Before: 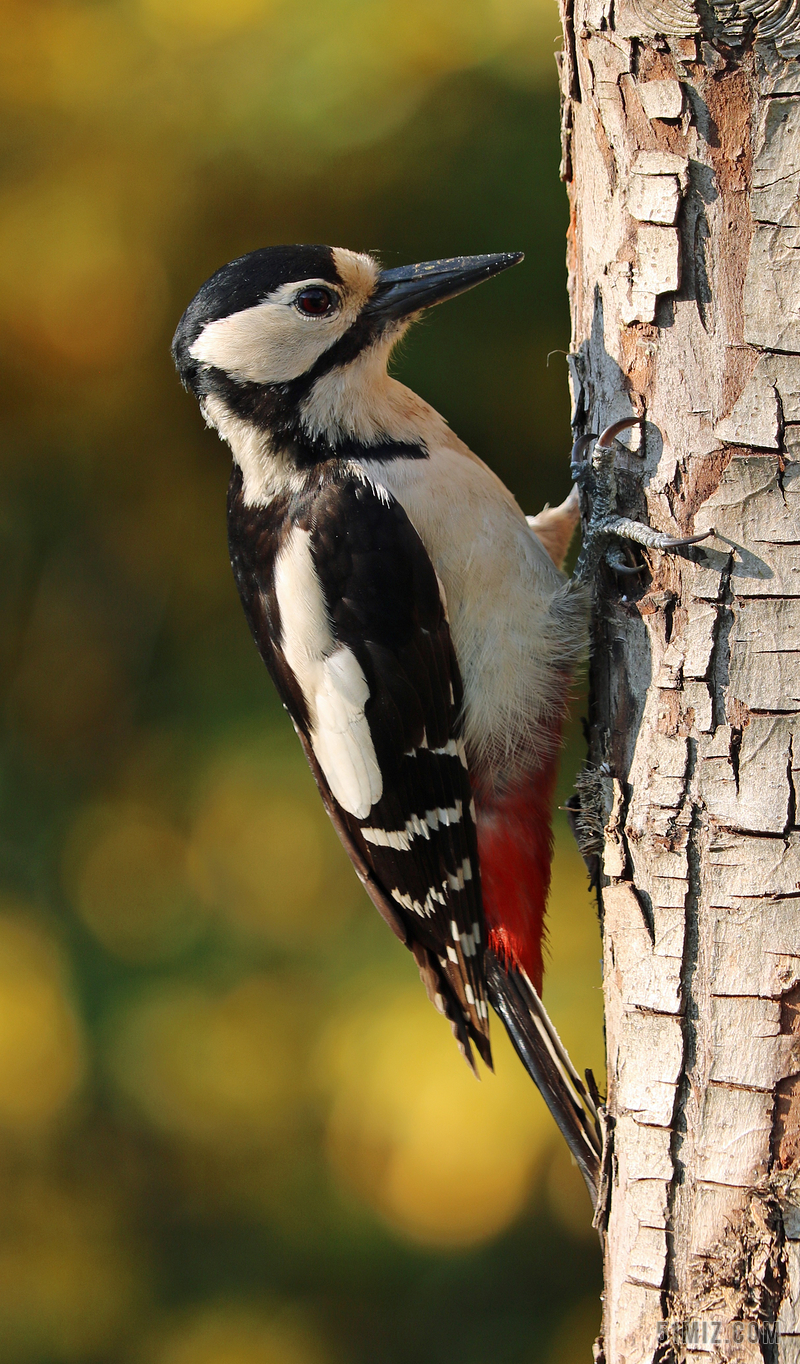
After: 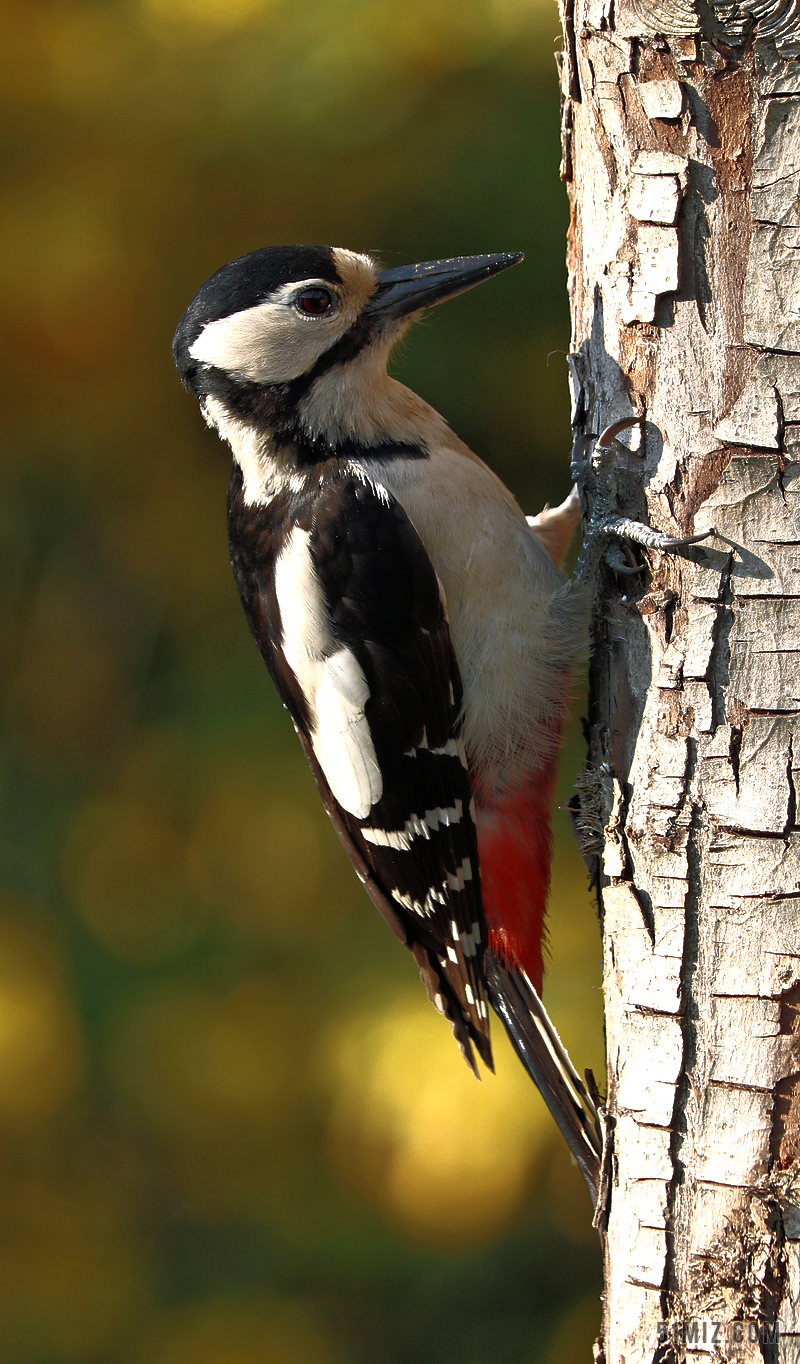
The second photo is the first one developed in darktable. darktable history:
tone equalizer: -8 EV -0.528 EV, -7 EV -0.319 EV, -6 EV -0.083 EV, -5 EV 0.413 EV, -4 EV 0.985 EV, -3 EV 0.791 EV, -2 EV -0.01 EV, -1 EV 0.14 EV, +0 EV -0.012 EV, smoothing 1
base curve: curves: ch0 [(0, 0) (0.564, 0.291) (0.802, 0.731) (1, 1)]
exposure: exposure 0.493 EV, compensate highlight preservation false
